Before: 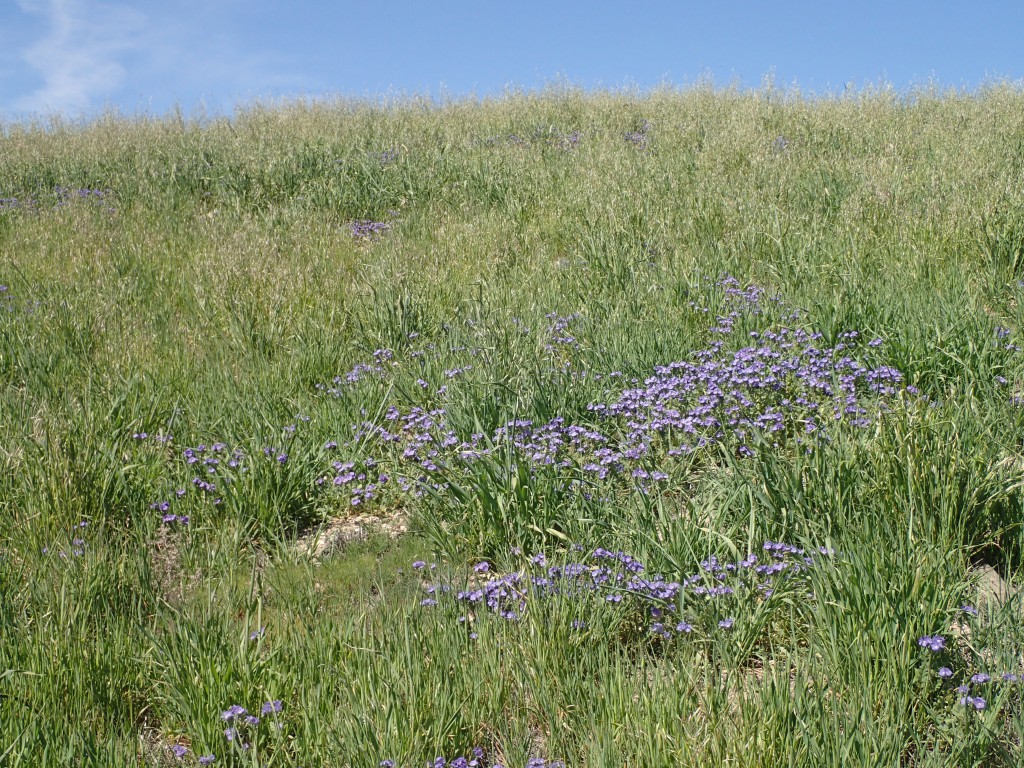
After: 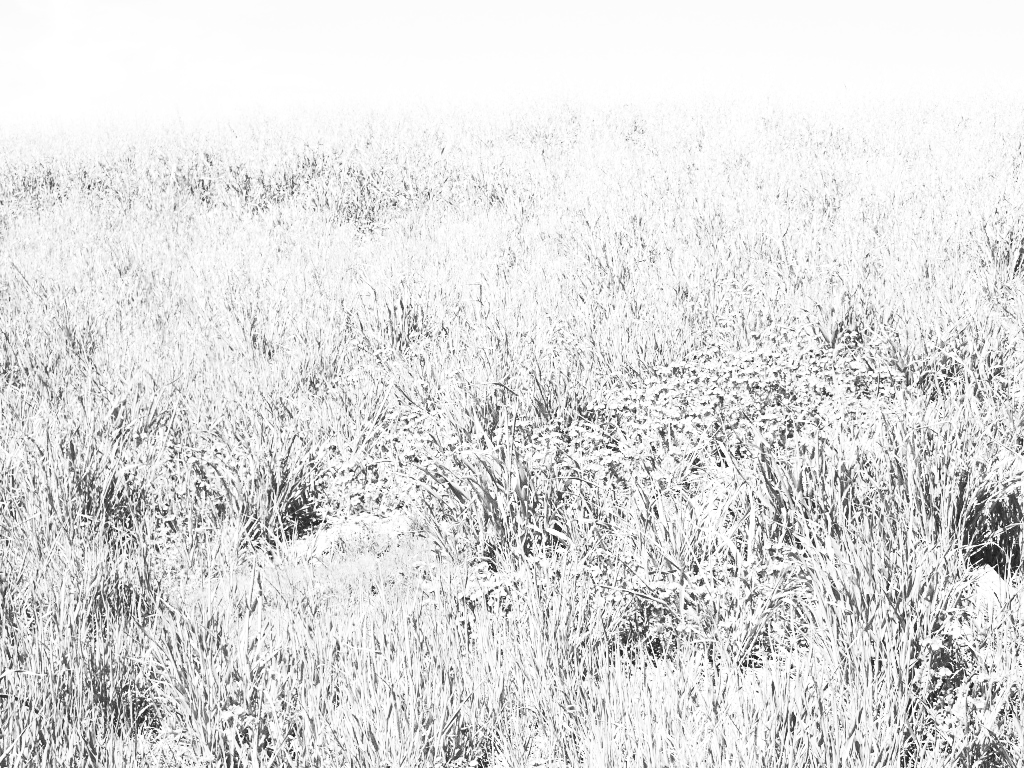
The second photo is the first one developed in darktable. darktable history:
exposure: black level correction 0, exposure 1.015 EV, compensate exposure bias true, compensate highlight preservation false
contrast brightness saturation: contrast 0.53, brightness 0.47, saturation -1
